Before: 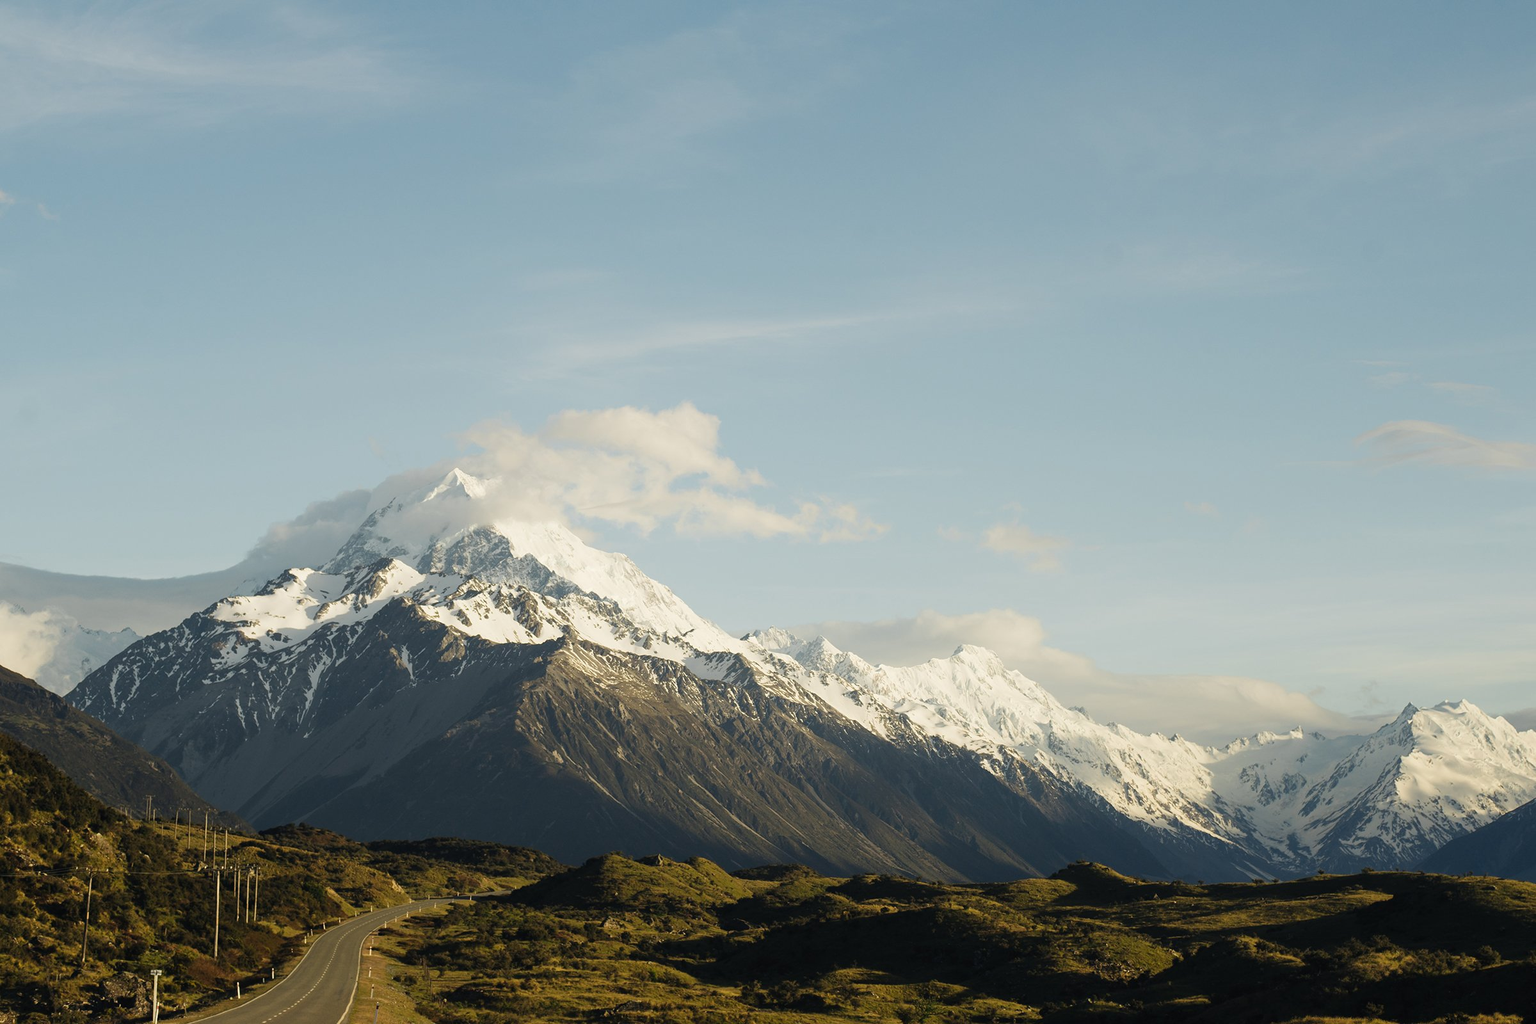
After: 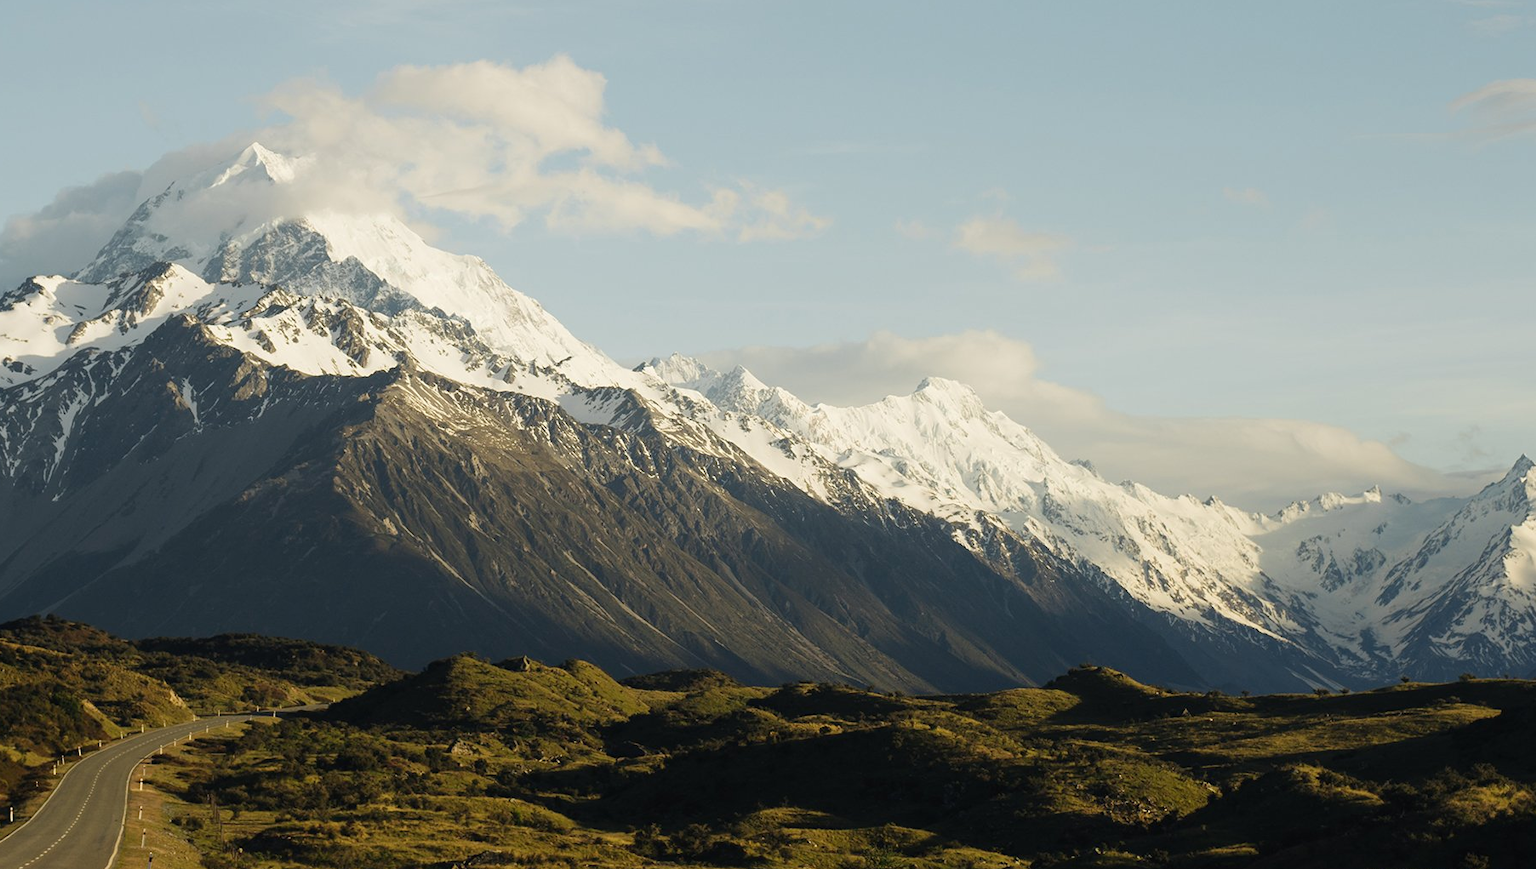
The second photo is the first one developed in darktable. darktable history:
crop and rotate: left 17.234%, top 35.283%, right 7.52%, bottom 0.805%
